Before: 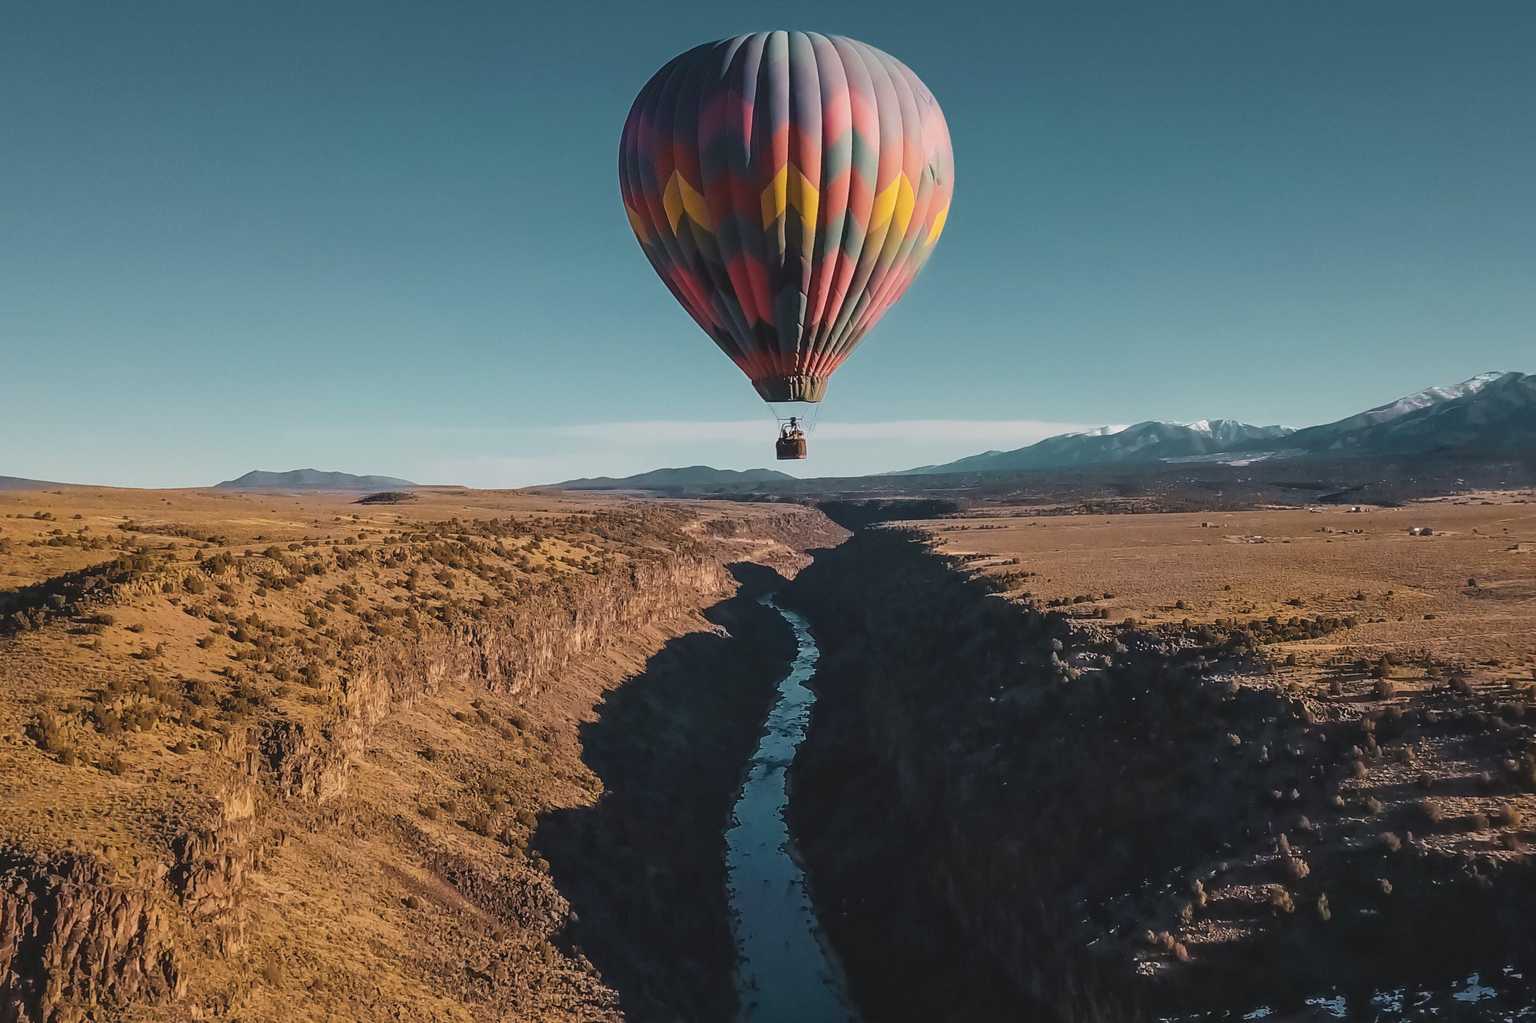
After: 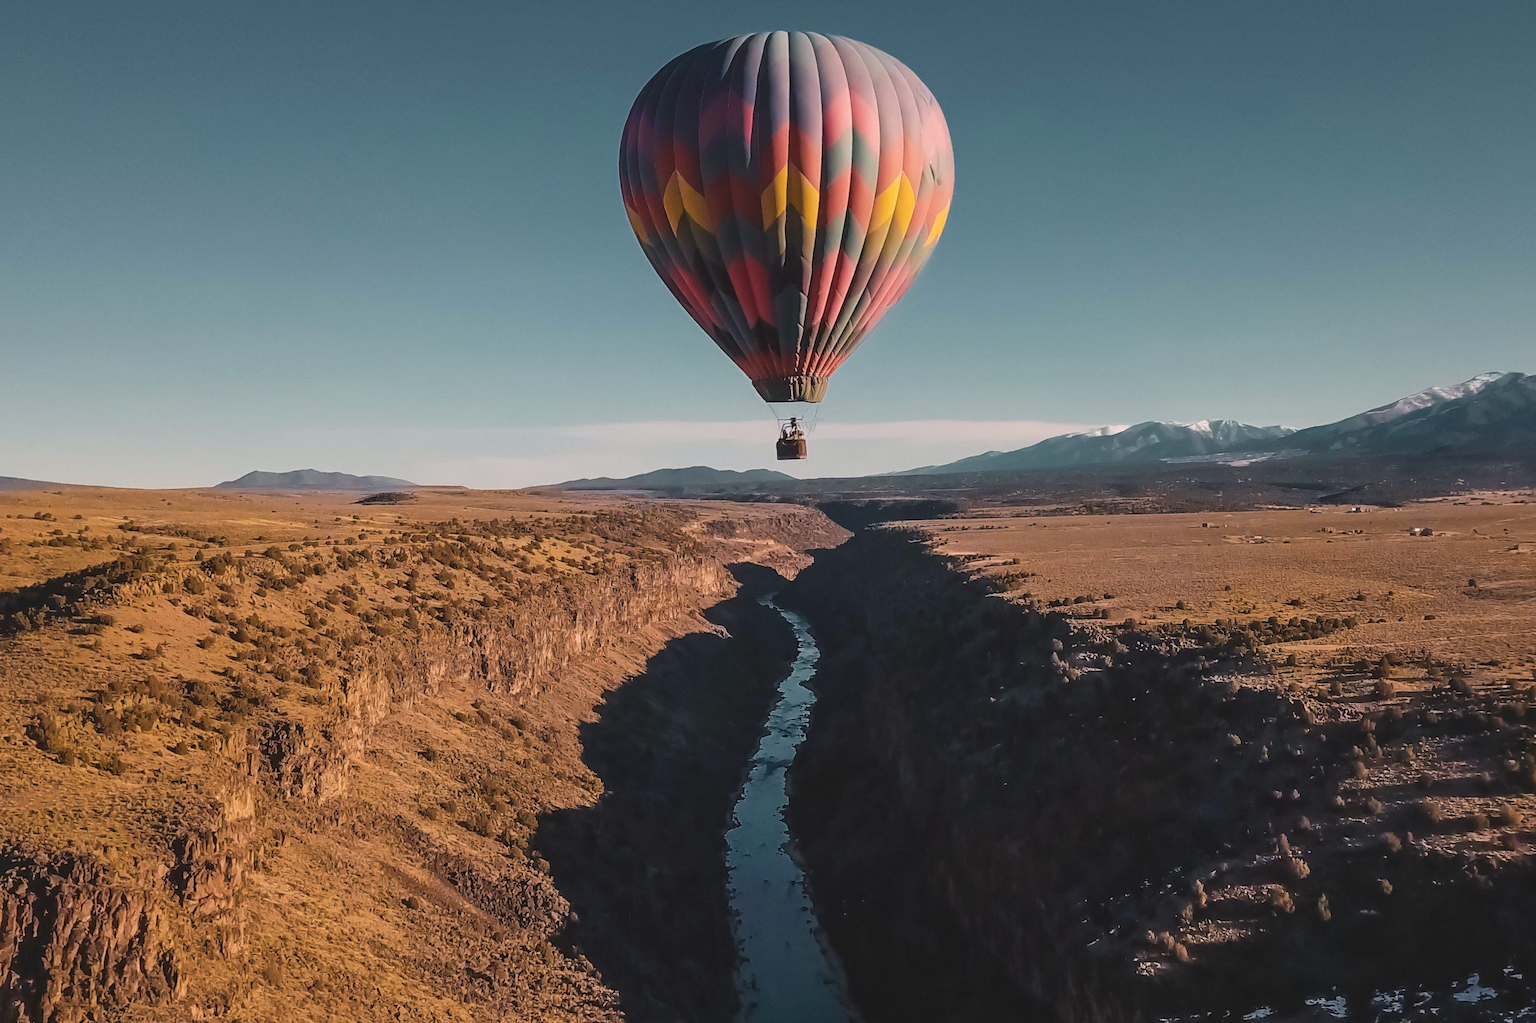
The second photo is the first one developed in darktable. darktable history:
color correction: highlights a* 7.43, highlights b* 4.37
